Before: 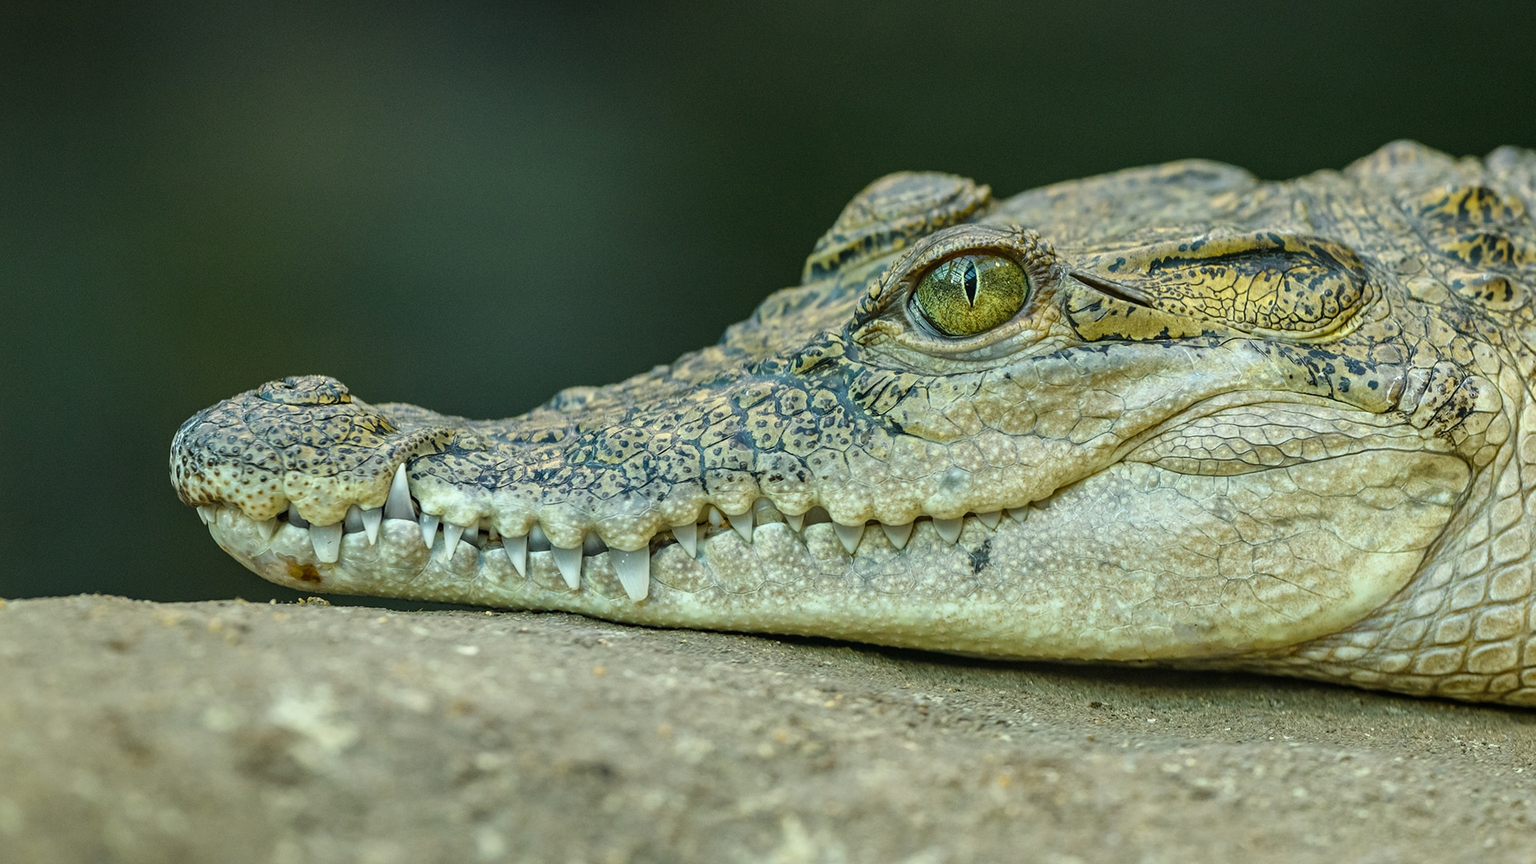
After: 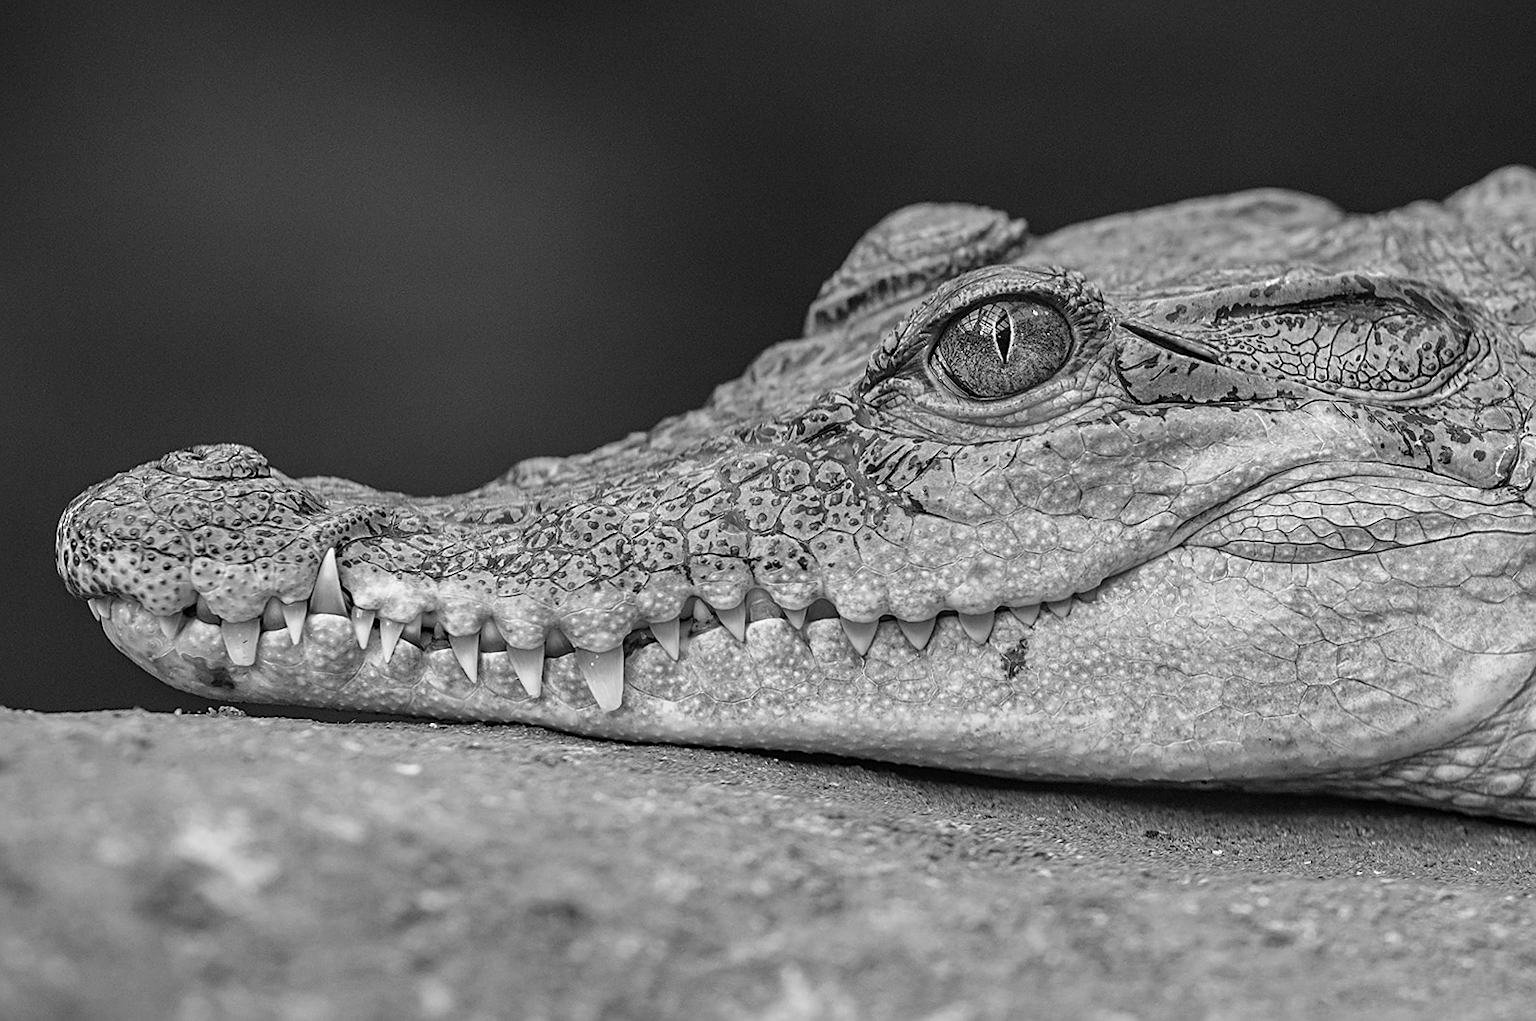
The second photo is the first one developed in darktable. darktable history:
crop: left 8.009%, right 7.437%
color calibration: output gray [0.25, 0.35, 0.4, 0], illuminant as shot in camera, x 0.358, y 0.373, temperature 4628.91 K, gamut compression 1.64
sharpen: on, module defaults
